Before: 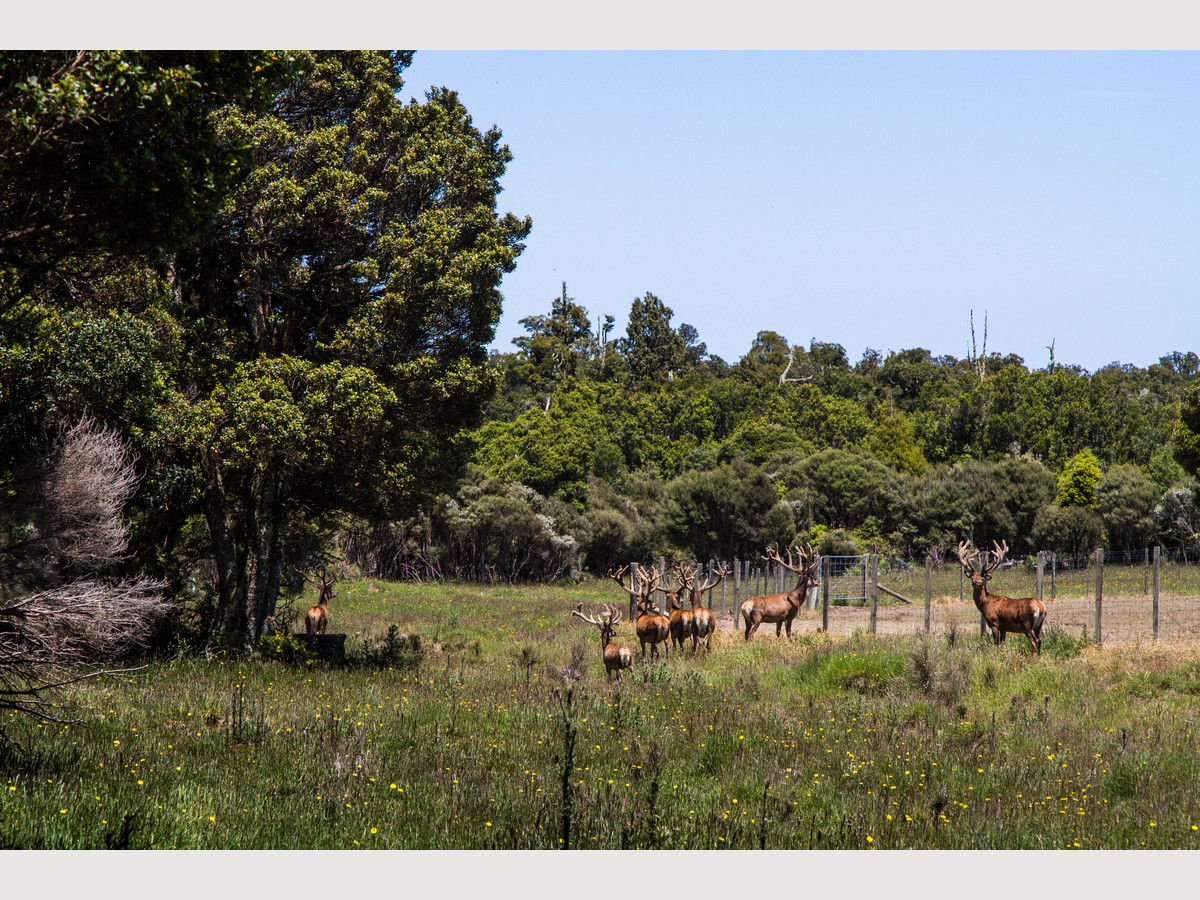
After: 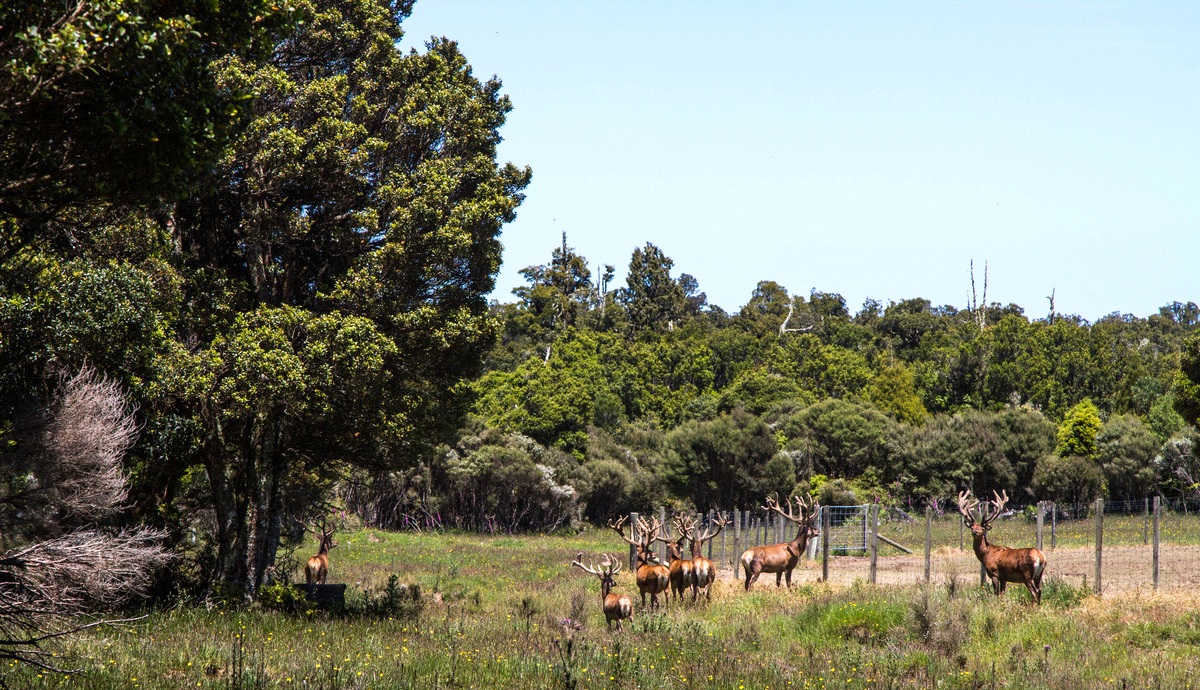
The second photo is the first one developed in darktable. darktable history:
crop: top 5.667%, bottom 17.637%
exposure: black level correction 0, exposure 0.4 EV, compensate exposure bias true, compensate highlight preservation false
